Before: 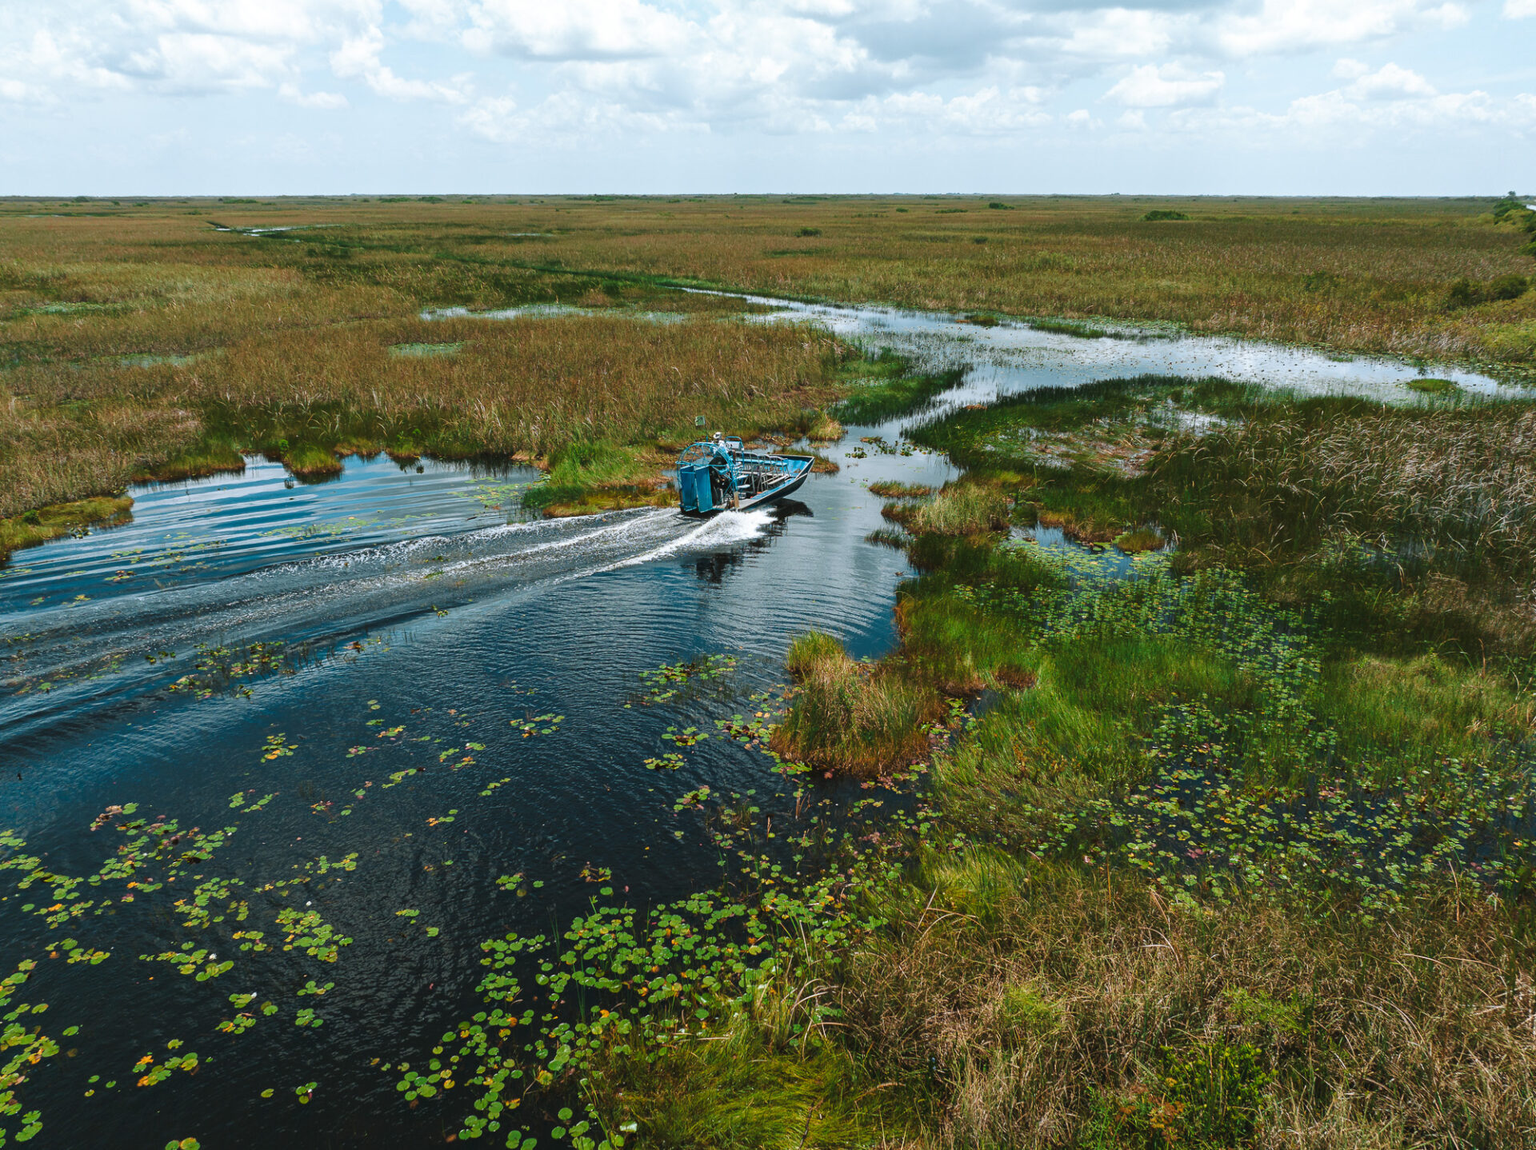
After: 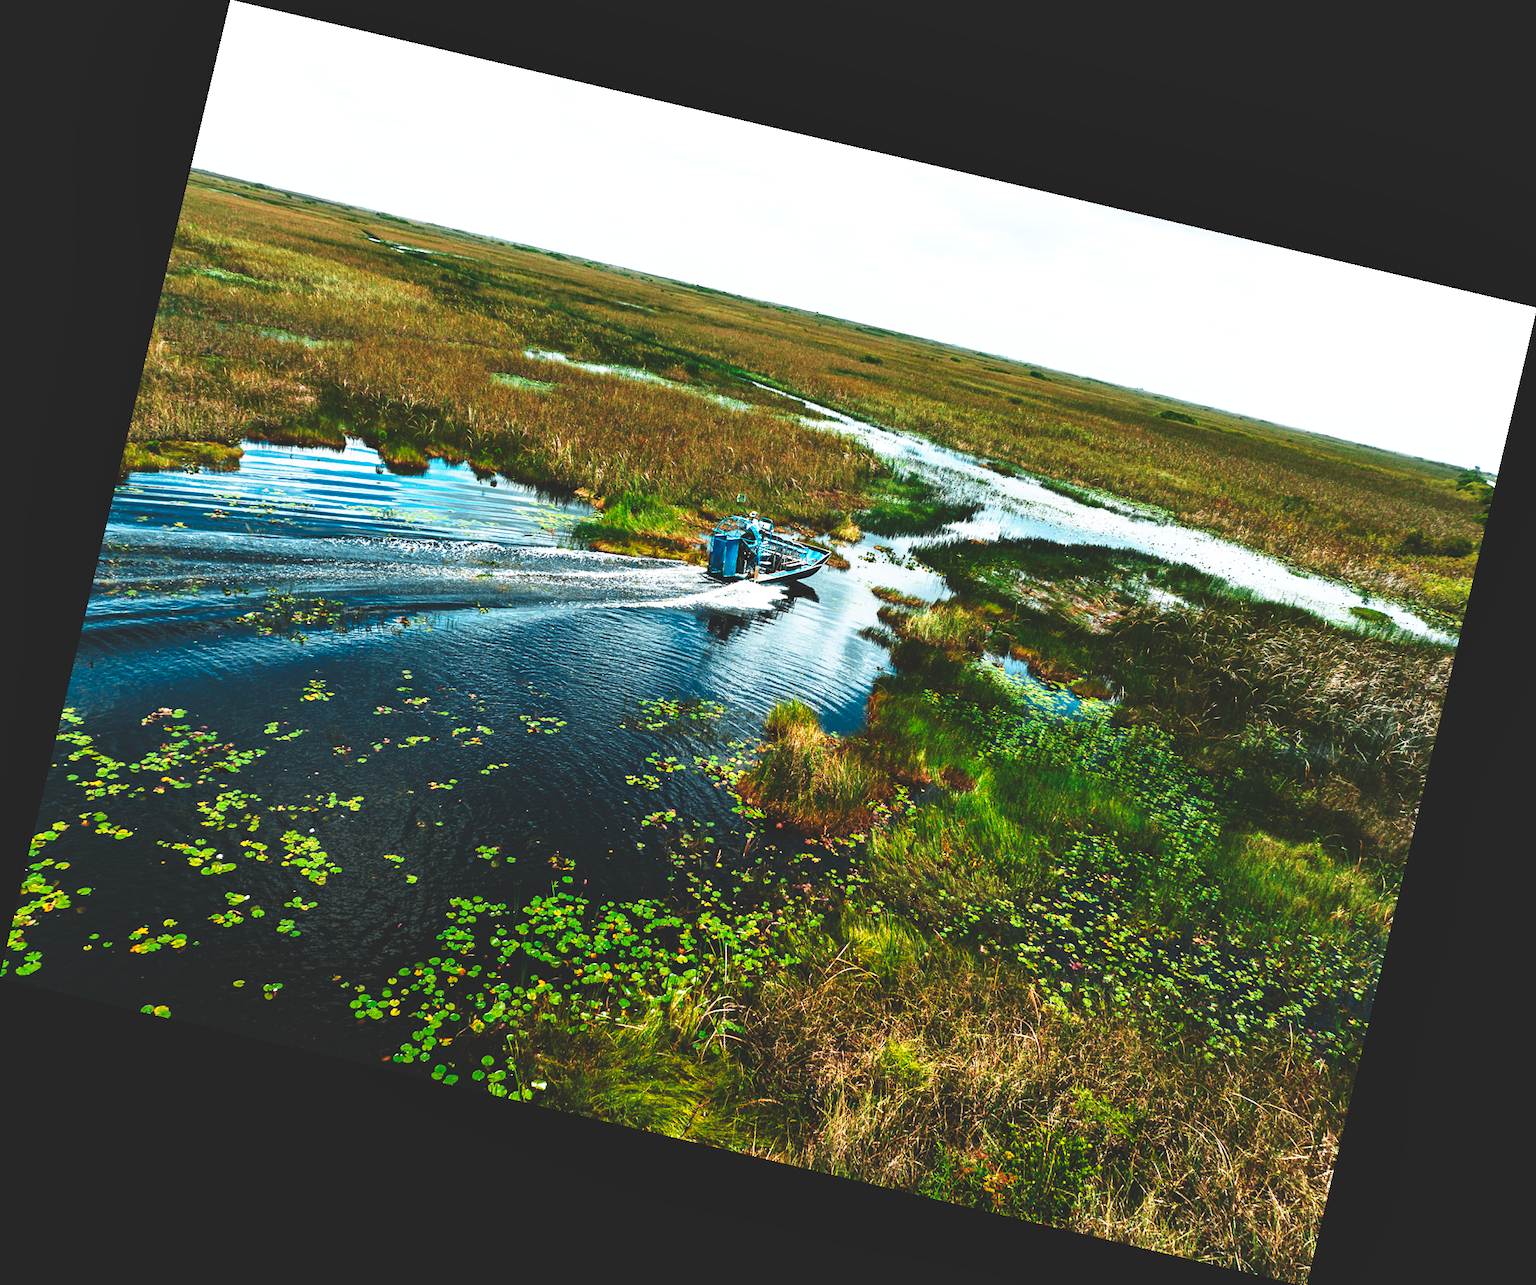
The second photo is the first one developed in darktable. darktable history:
shadows and highlights: shadows 20.91, highlights -35.45, soften with gaussian
base curve: curves: ch0 [(0, 0.036) (0.007, 0.037) (0.604, 0.887) (1, 1)], preserve colors none
contrast brightness saturation: contrast 0.07, brightness -0.13, saturation 0.06
rotate and perspective: rotation 13.27°, automatic cropping off
exposure: exposure 0.6 EV, compensate highlight preservation false
